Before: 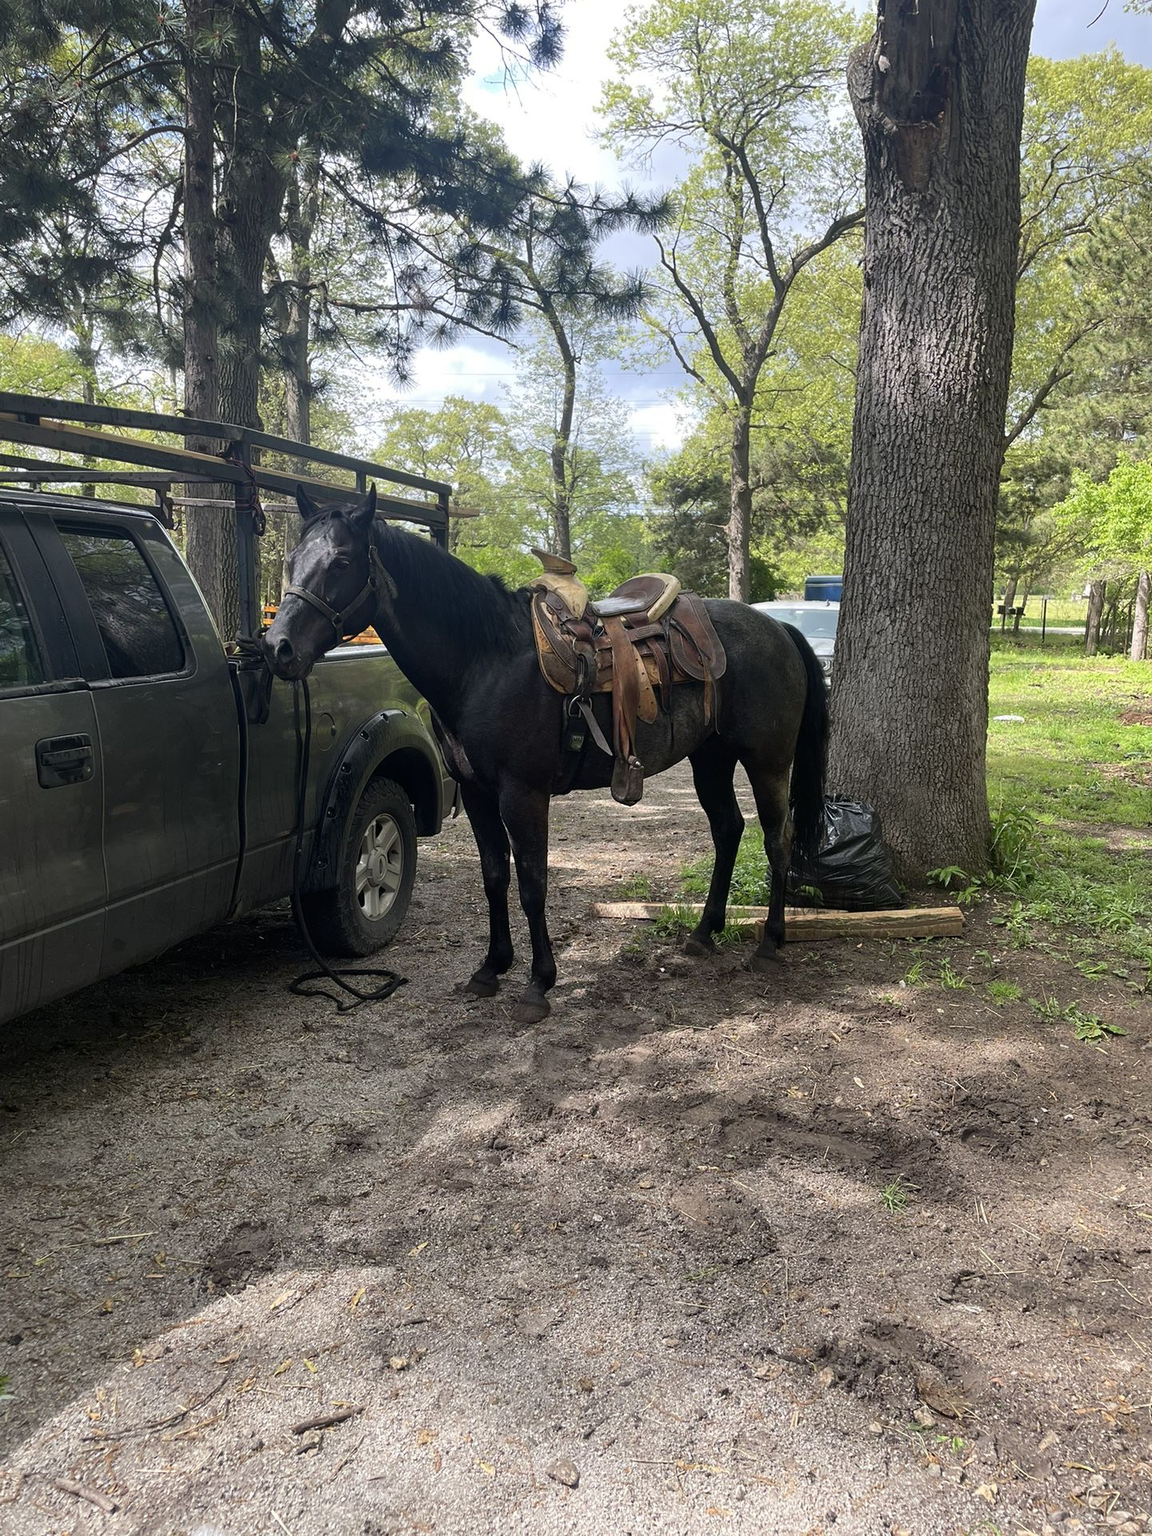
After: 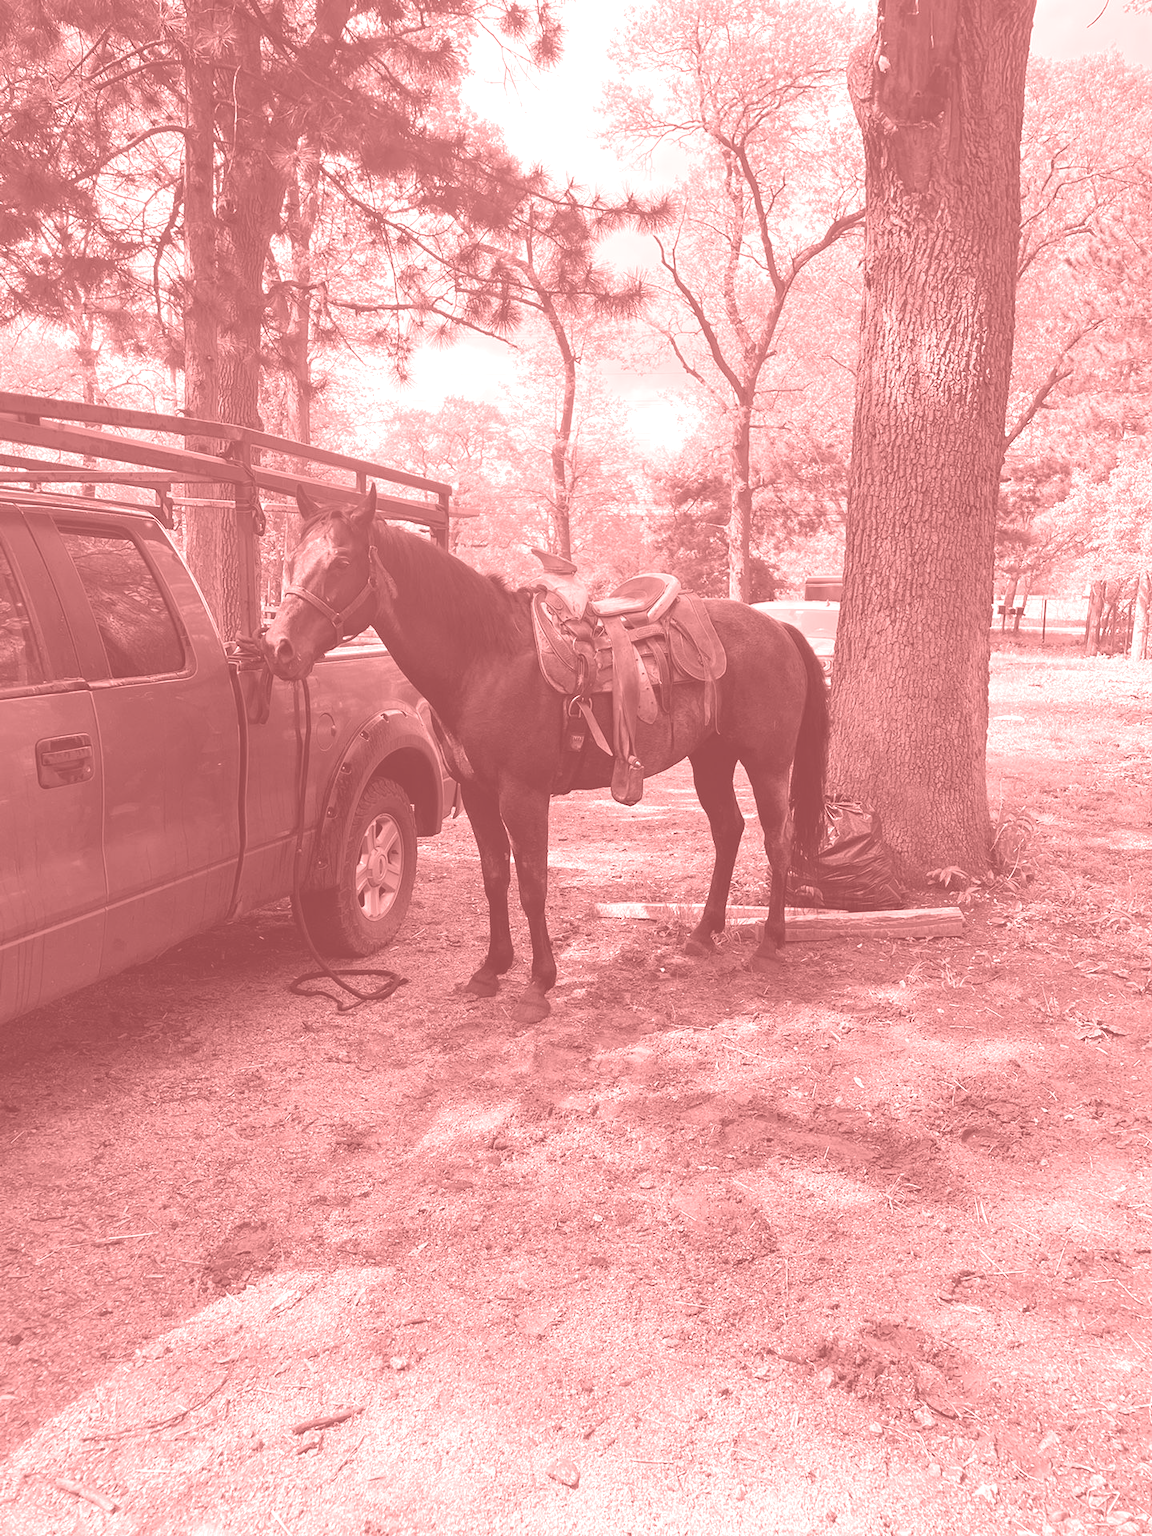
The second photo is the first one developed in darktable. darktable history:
colorize: saturation 51%, source mix 50.67%, lightness 50.67%
exposure: black level correction 0, exposure 1.3 EV, compensate exposure bias true, compensate highlight preservation false
levels: mode automatic, black 0.023%, white 99.97%, levels [0.062, 0.494, 0.925]
rgb levels: mode RGB, independent channels, levels [[0, 0.5, 1], [0, 0.521, 1], [0, 0.536, 1]]
